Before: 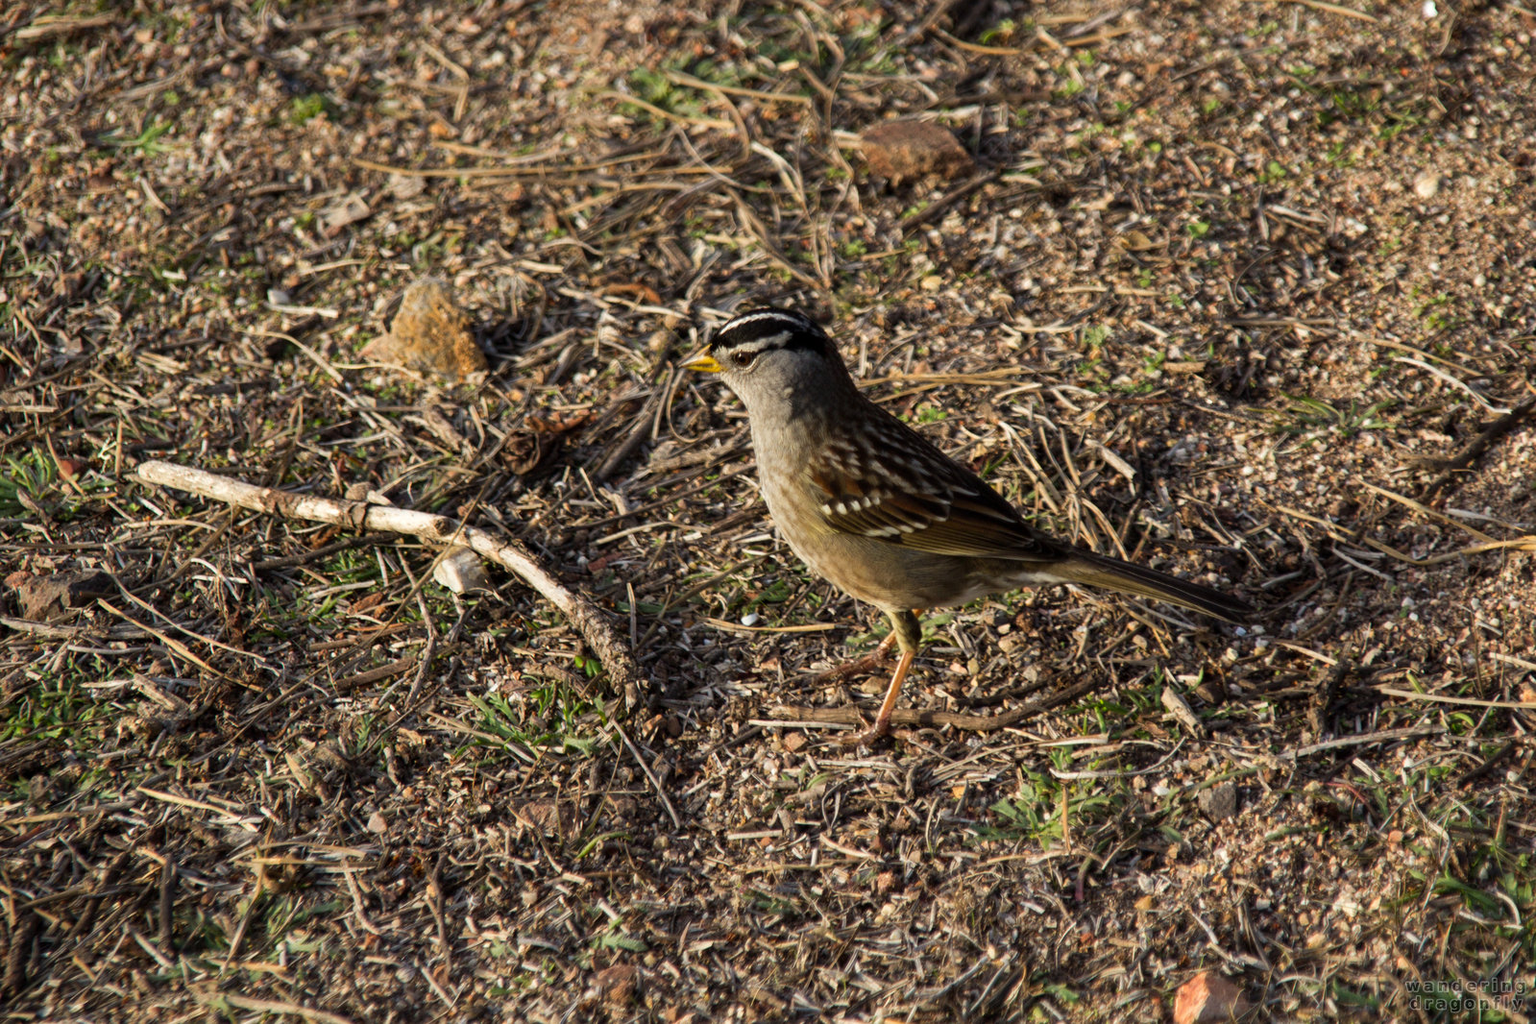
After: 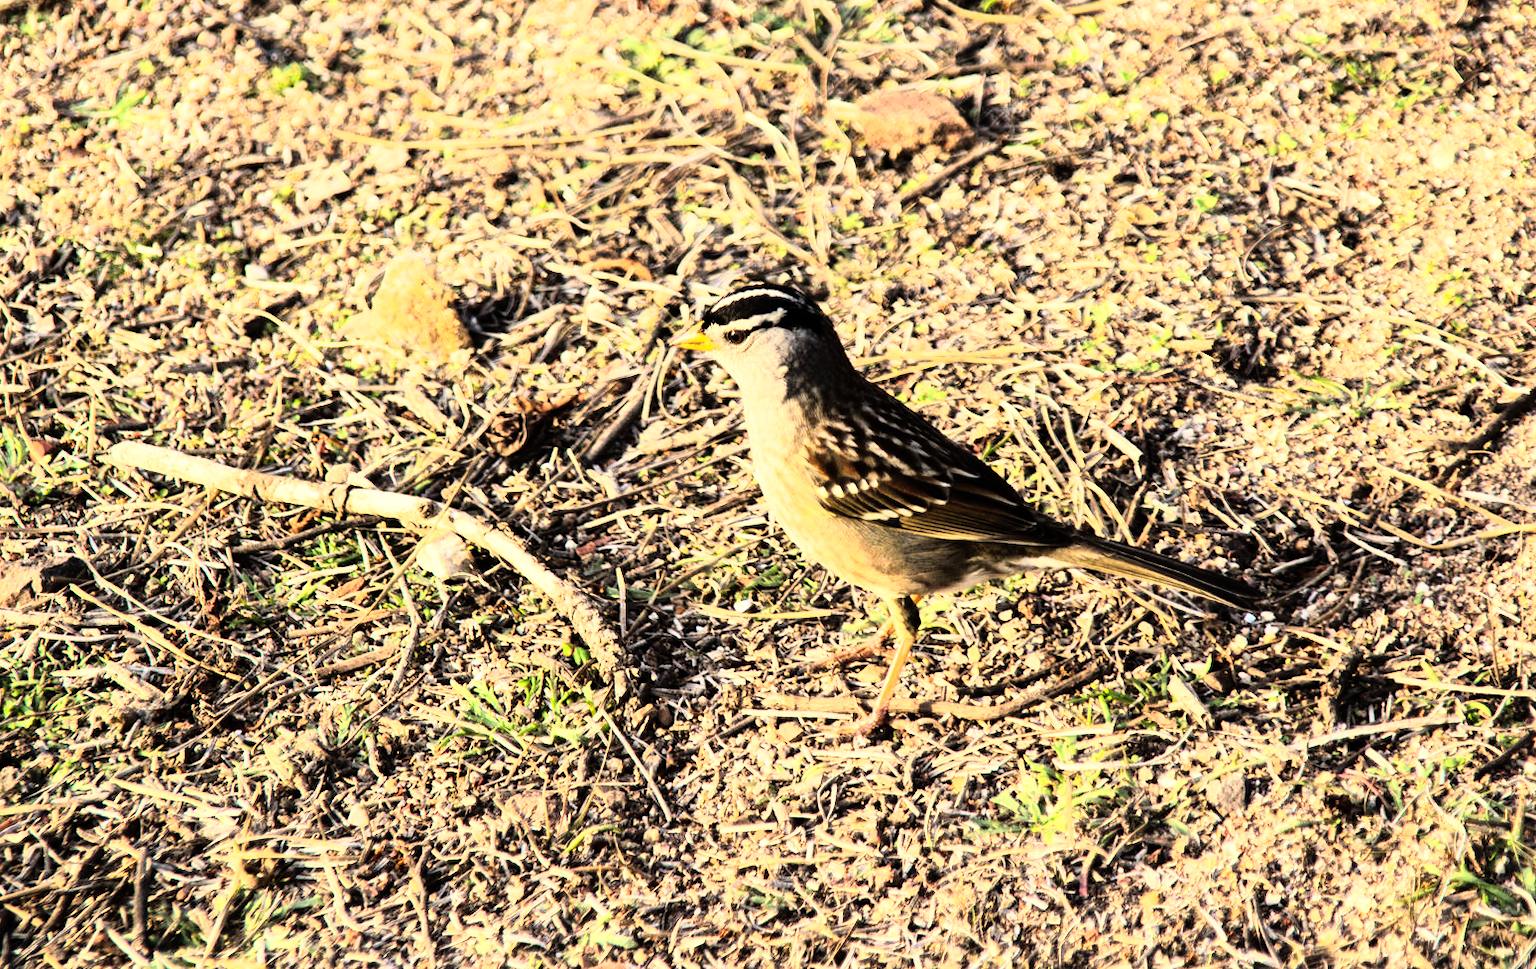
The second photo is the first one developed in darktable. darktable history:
exposure: black level correction 0, exposure 1 EV, compensate exposure bias true, compensate highlight preservation false
crop: left 1.964%, top 3.251%, right 1.122%, bottom 4.933%
white balance: red 1.045, blue 0.932
rgb curve: curves: ch0 [(0, 0) (0.21, 0.15) (0.24, 0.21) (0.5, 0.75) (0.75, 0.96) (0.89, 0.99) (1, 1)]; ch1 [(0, 0.02) (0.21, 0.13) (0.25, 0.2) (0.5, 0.67) (0.75, 0.9) (0.89, 0.97) (1, 1)]; ch2 [(0, 0.02) (0.21, 0.13) (0.25, 0.2) (0.5, 0.67) (0.75, 0.9) (0.89, 0.97) (1, 1)], compensate middle gray true
